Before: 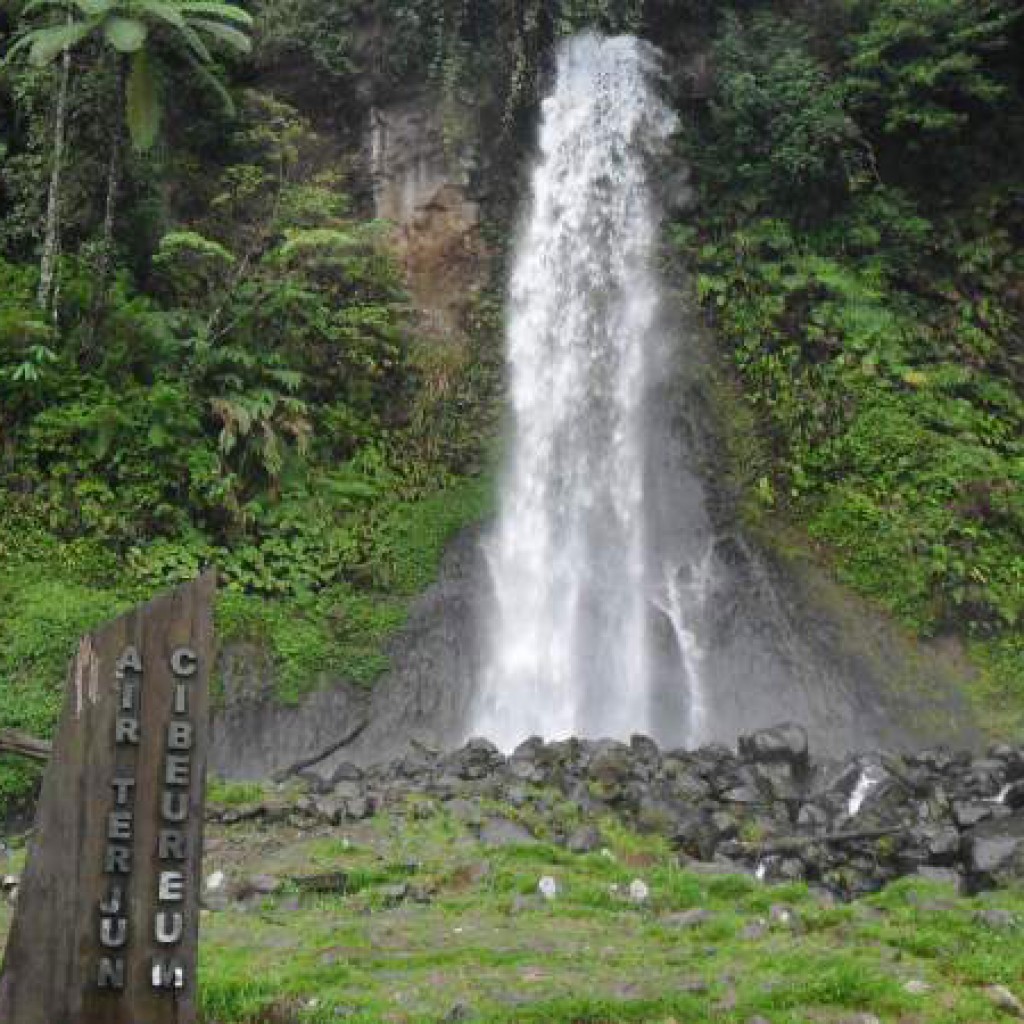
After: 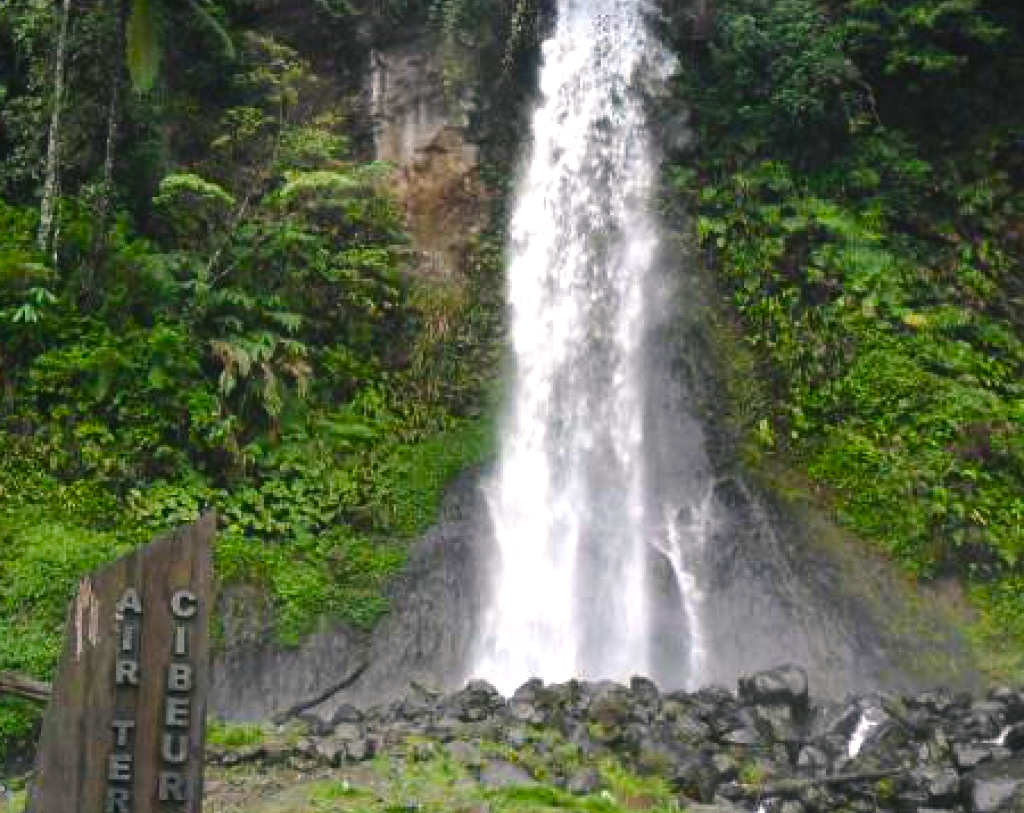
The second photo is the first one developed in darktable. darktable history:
crop and rotate: top 5.667%, bottom 14.937%
color balance rgb: shadows lift › chroma 1%, shadows lift › hue 217.2°, power › hue 310.8°, highlights gain › chroma 1%, highlights gain › hue 54°, global offset › luminance 0.5%, global offset › hue 171.6°, perceptual saturation grading › global saturation 14.09%, perceptual saturation grading › highlights -25%, perceptual saturation grading › shadows 30%, perceptual brilliance grading › highlights 13.42%, perceptual brilliance grading › mid-tones 8.05%, perceptual brilliance grading › shadows -17.45%, global vibrance 25%
